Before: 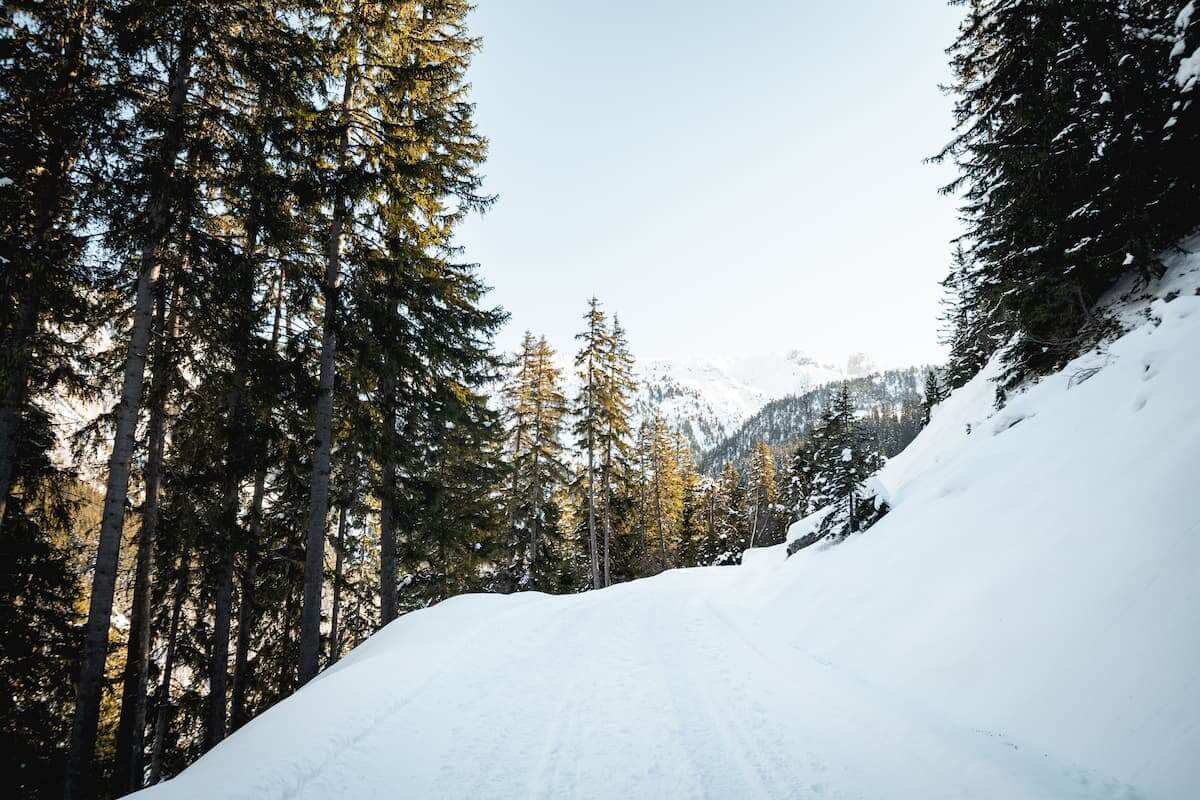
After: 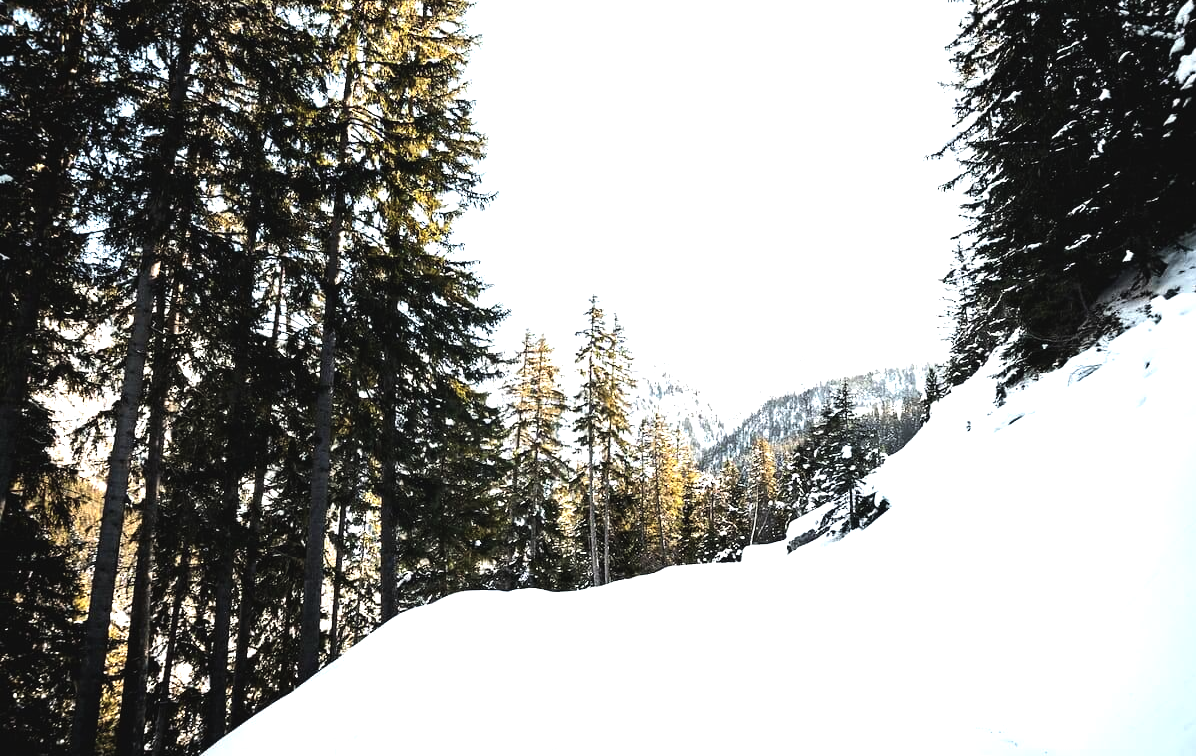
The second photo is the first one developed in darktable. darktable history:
tone equalizer: -8 EV -1.06 EV, -7 EV -0.996 EV, -6 EV -0.877 EV, -5 EV -0.539 EV, -3 EV 0.582 EV, -2 EV 0.853 EV, -1 EV 0.988 EV, +0 EV 1.07 EV, edges refinement/feathering 500, mask exposure compensation -1.57 EV, preserve details no
crop: top 0.404%, right 0.261%, bottom 5.013%
exposure: black level correction -0.006, exposure 0.067 EV, compensate exposure bias true, compensate highlight preservation false
